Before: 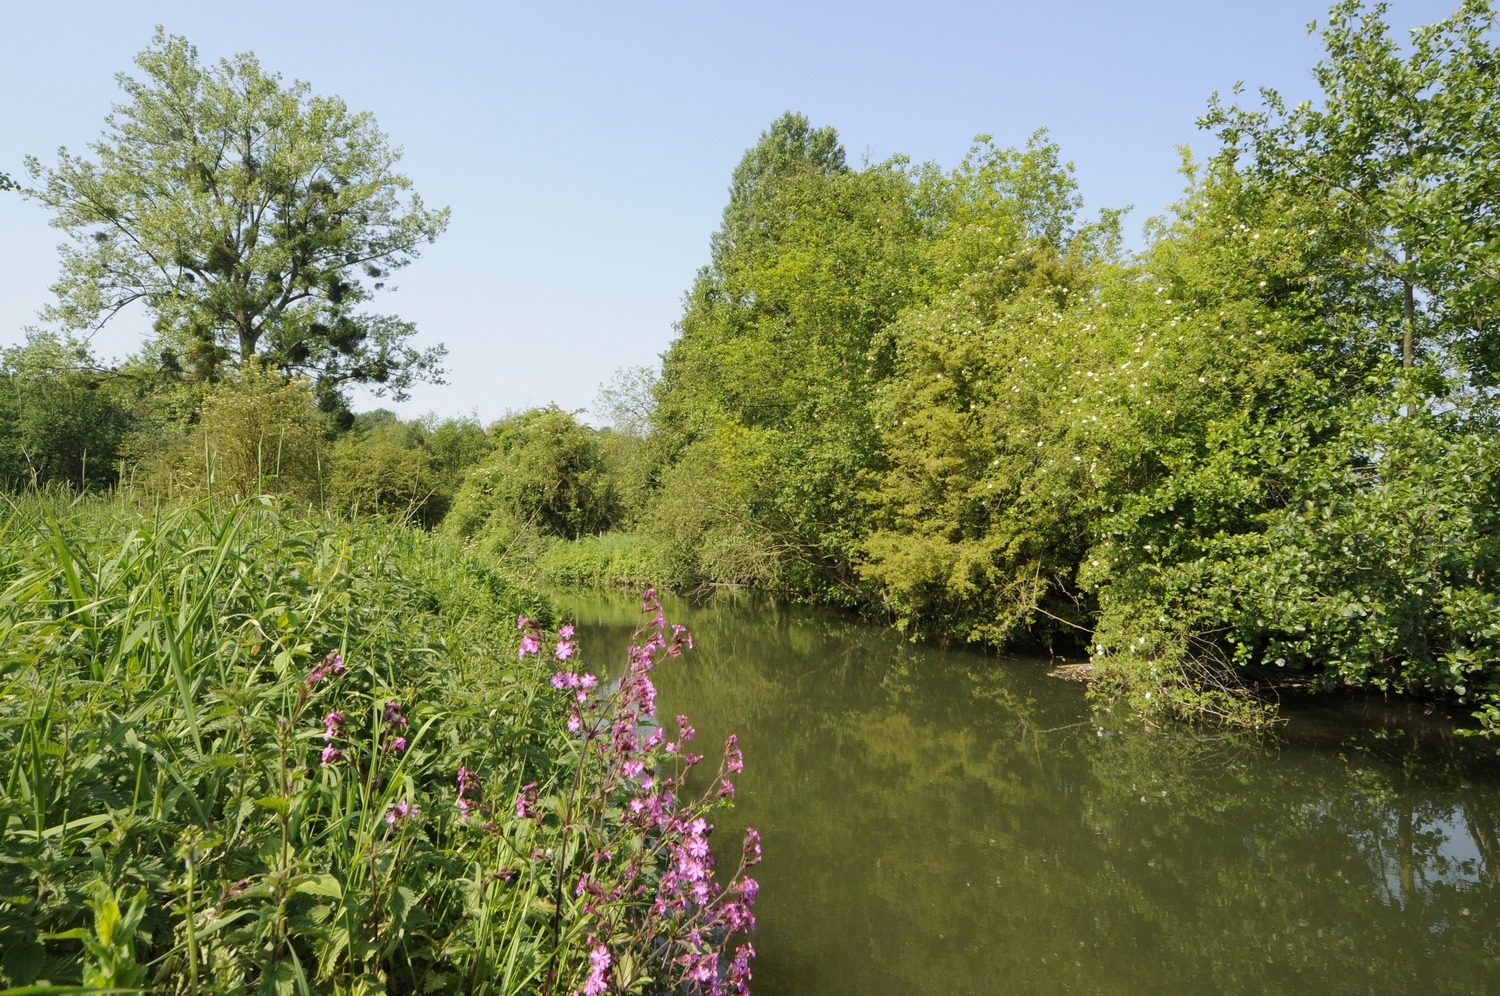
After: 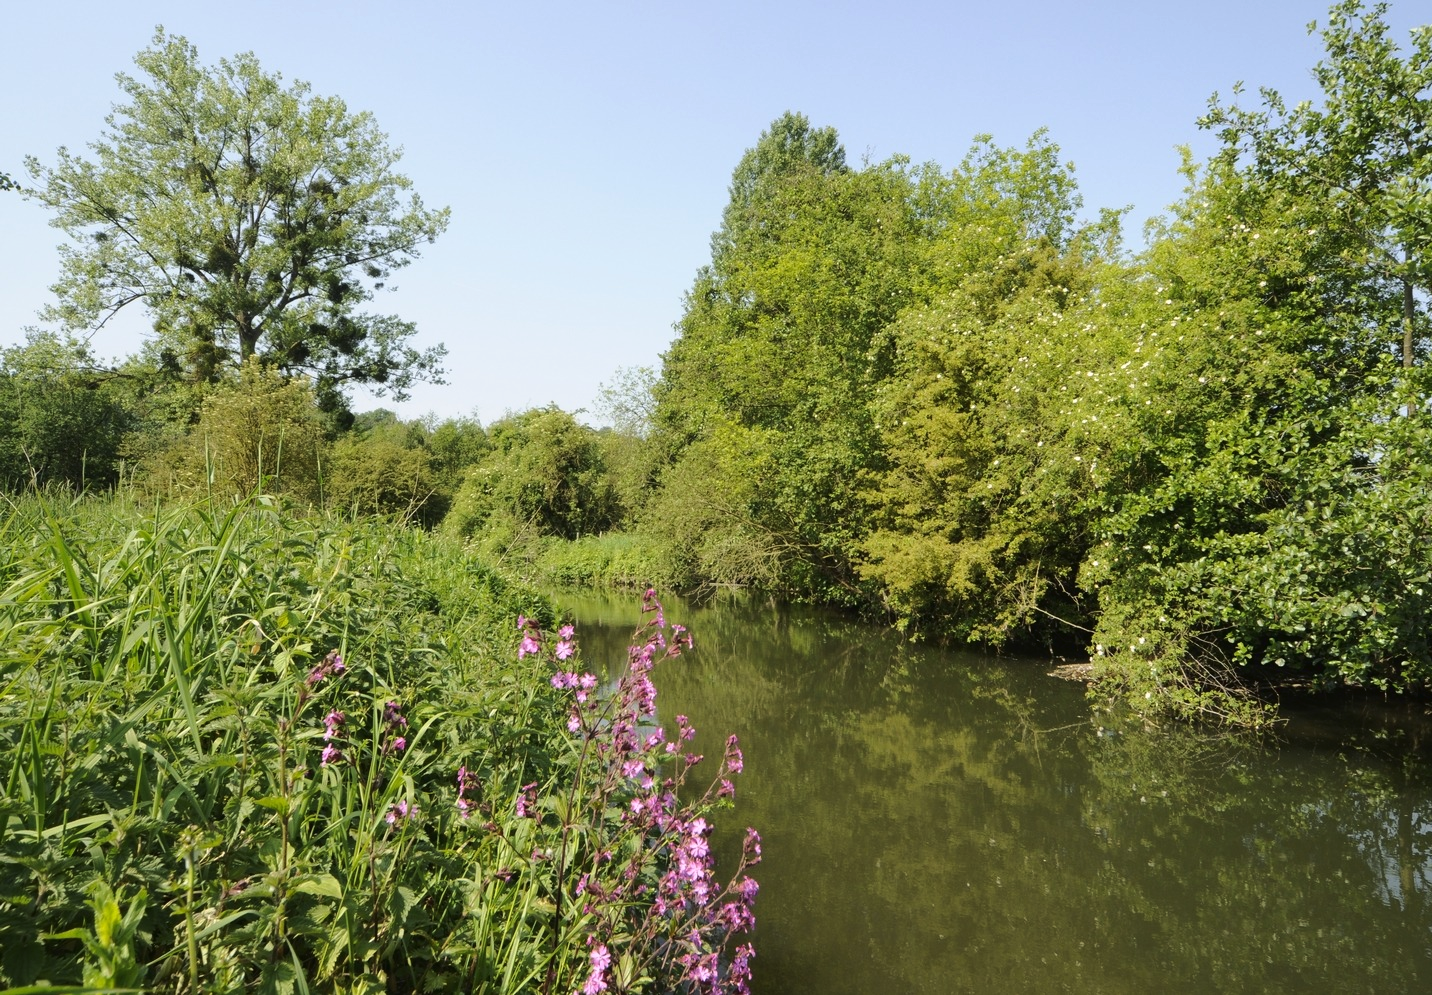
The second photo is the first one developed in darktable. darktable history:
tone curve: curves: ch0 [(0, 0.021) (0.059, 0.053) (0.212, 0.18) (0.337, 0.304) (0.495, 0.505) (0.725, 0.731) (0.89, 0.919) (1, 1)]; ch1 [(0, 0) (0.094, 0.081) (0.311, 0.282) (0.421, 0.417) (0.479, 0.475) (0.54, 0.55) (0.615, 0.65) (0.683, 0.688) (1, 1)]; ch2 [(0, 0) (0.257, 0.217) (0.44, 0.431) (0.498, 0.507) (0.603, 0.598) (1, 1)], color space Lab, linked channels, preserve colors none
crop: right 4.479%, bottom 0.029%
